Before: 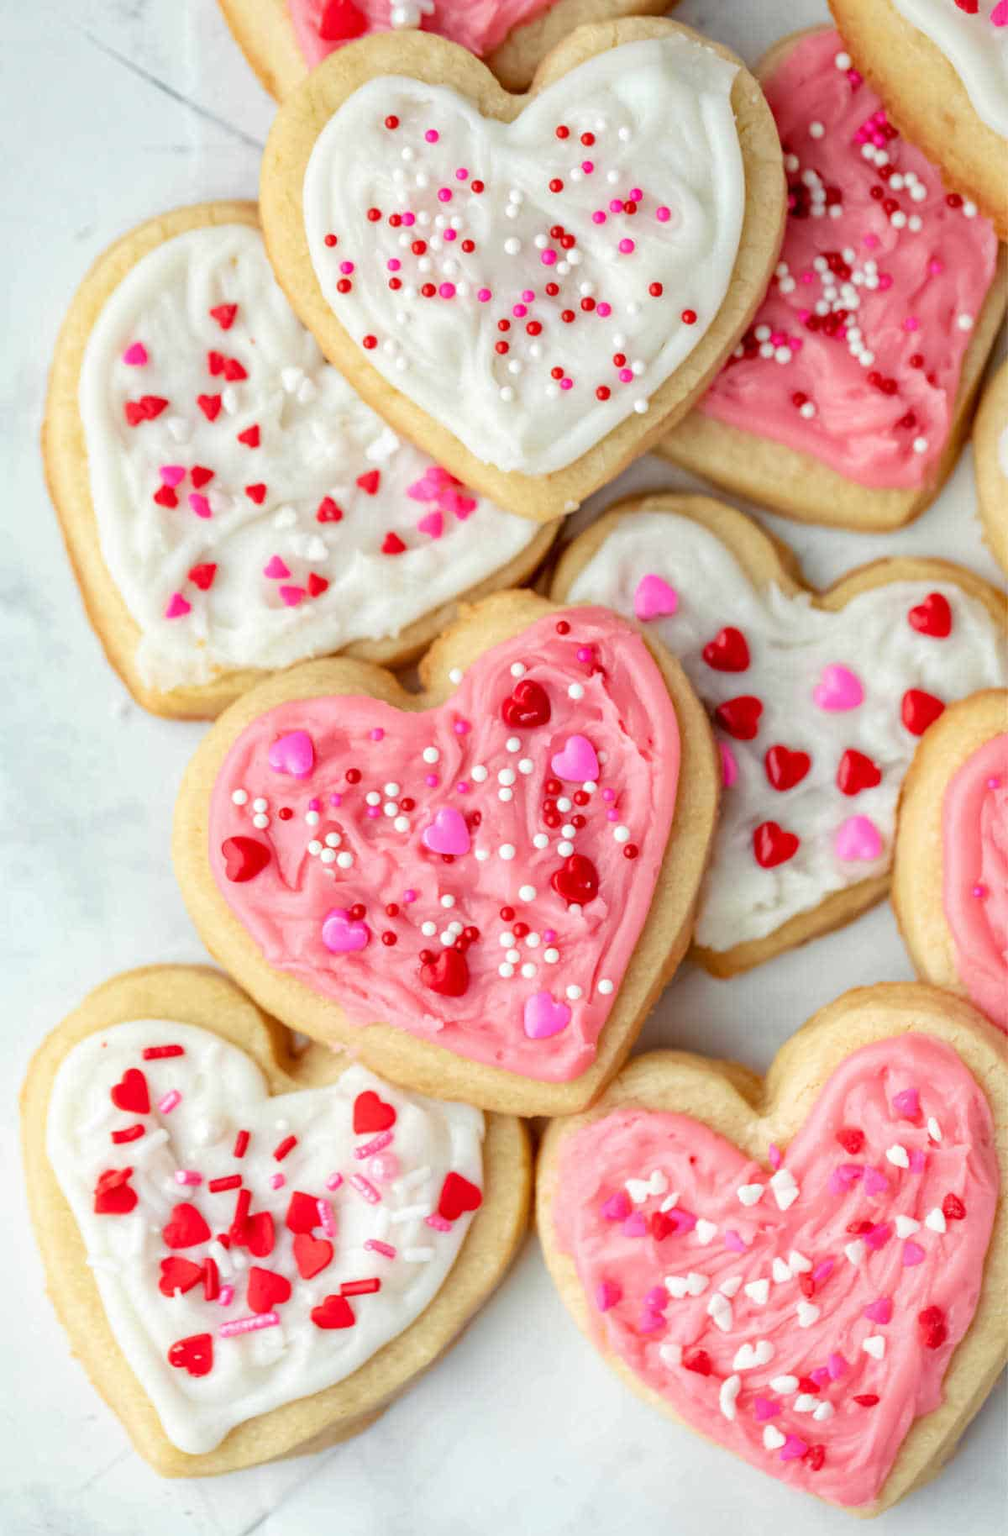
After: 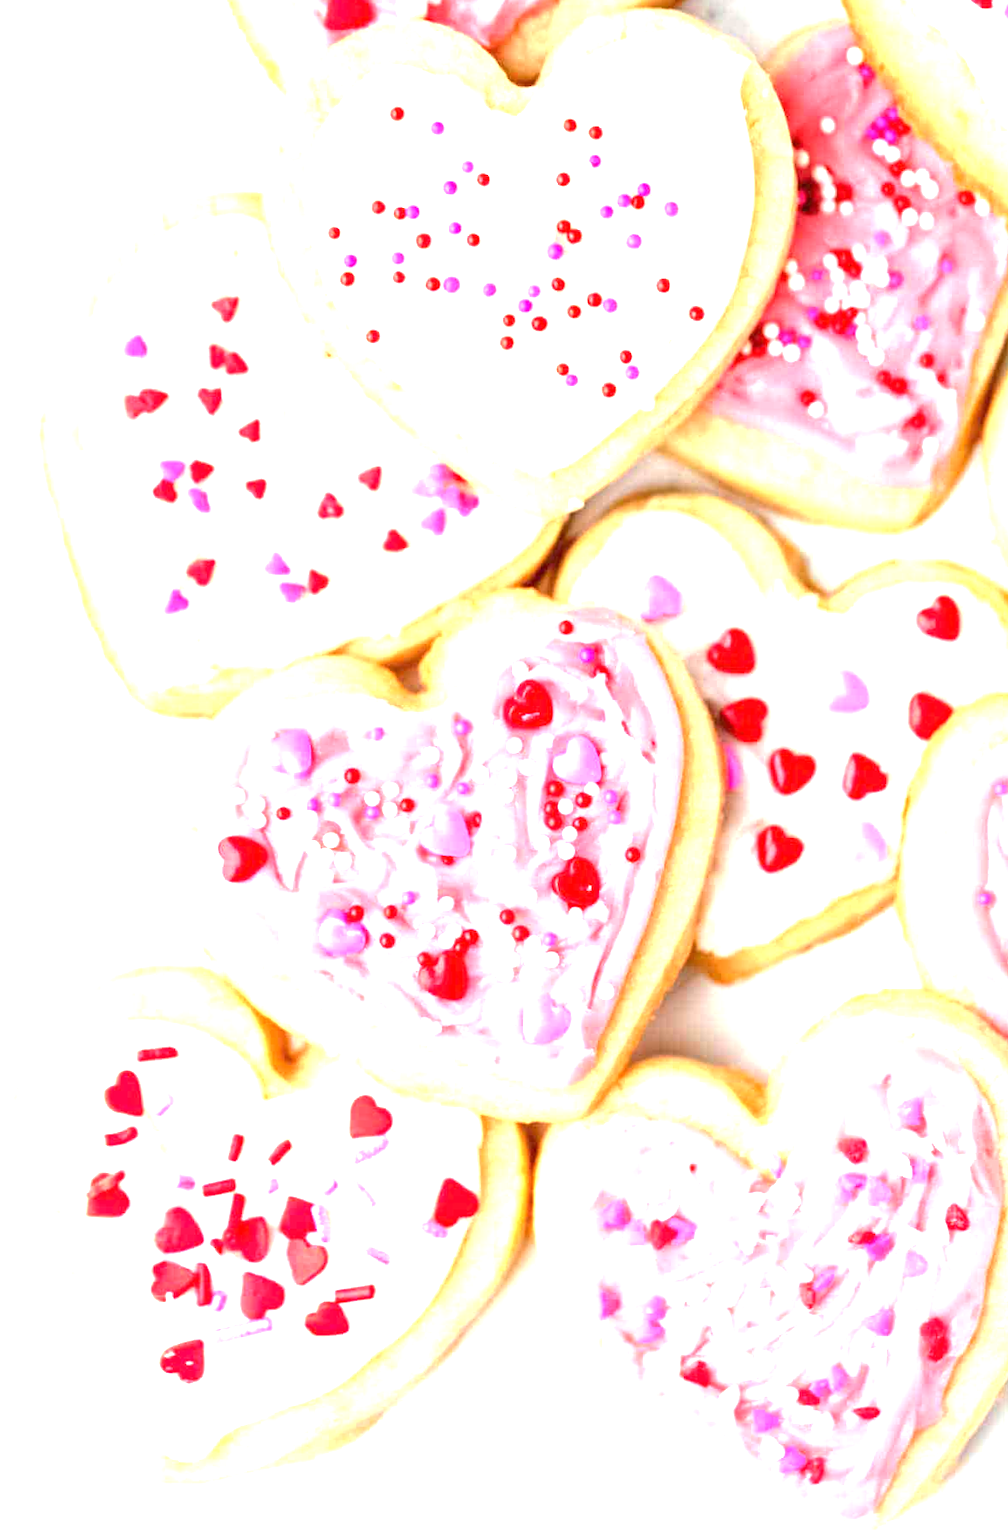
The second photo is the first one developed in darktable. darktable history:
crop and rotate: angle -0.5°
exposure: black level correction 0, exposure 1.975 EV, compensate exposure bias true, compensate highlight preservation false
